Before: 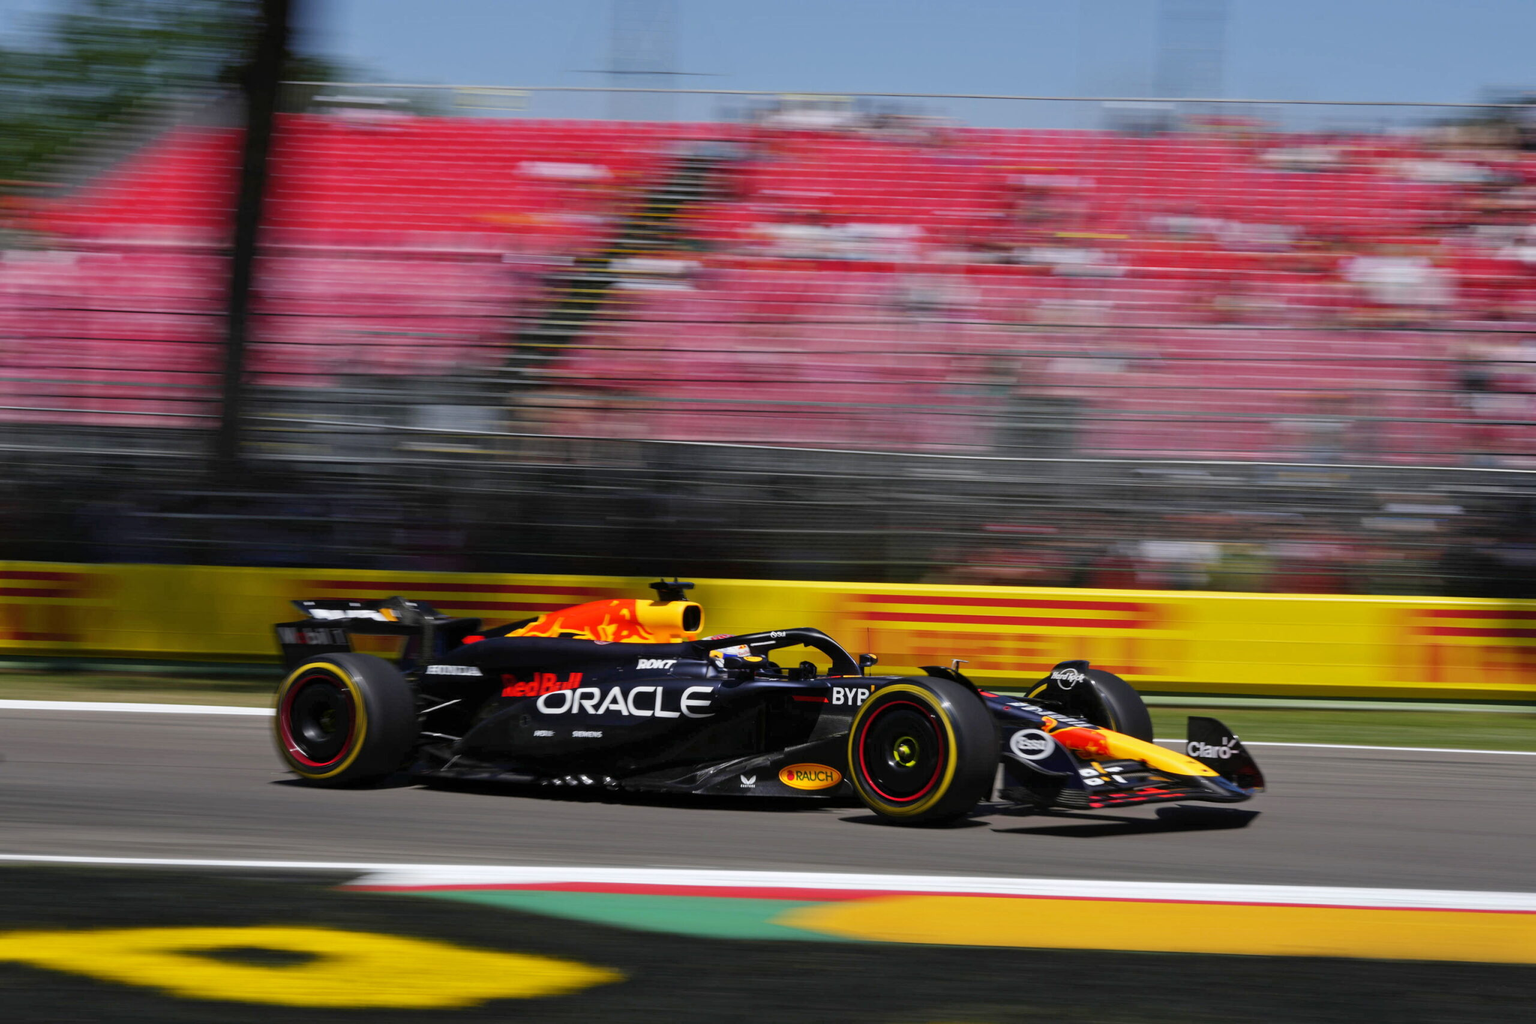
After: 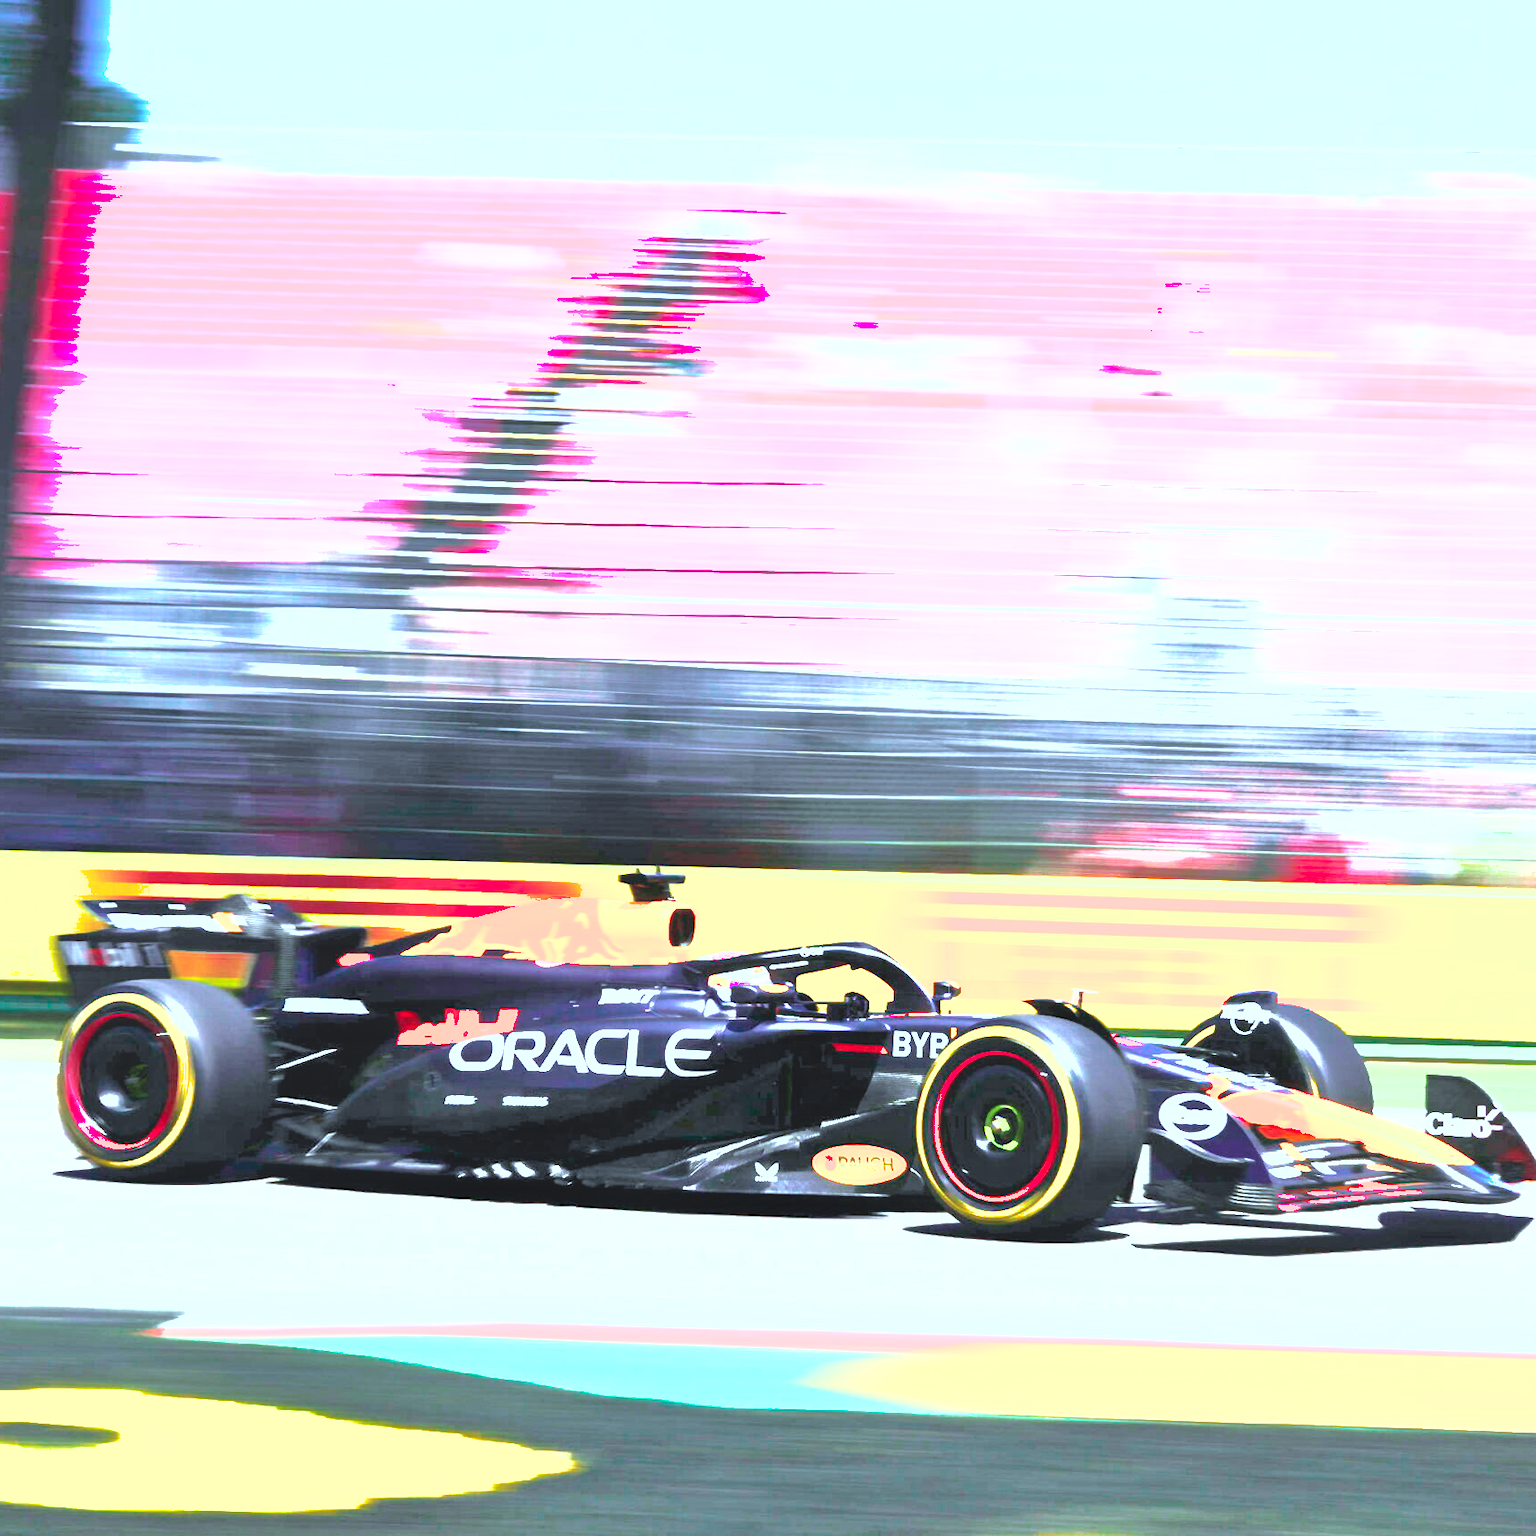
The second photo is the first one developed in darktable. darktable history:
graduated density: hue 238.83°, saturation 50%
color contrast: blue-yellow contrast 0.7
contrast equalizer: octaves 7, y [[0.6 ×6], [0.55 ×6], [0 ×6], [0 ×6], [0 ×6]], mix -1
crop and rotate: left 15.446%, right 17.836%
white balance: red 0.948, green 1.02, blue 1.176
color correction: highlights a* -6.69, highlights b* 0.49
shadows and highlights: on, module defaults
exposure: black level correction 0, exposure 4 EV, compensate exposure bias true, compensate highlight preservation false
